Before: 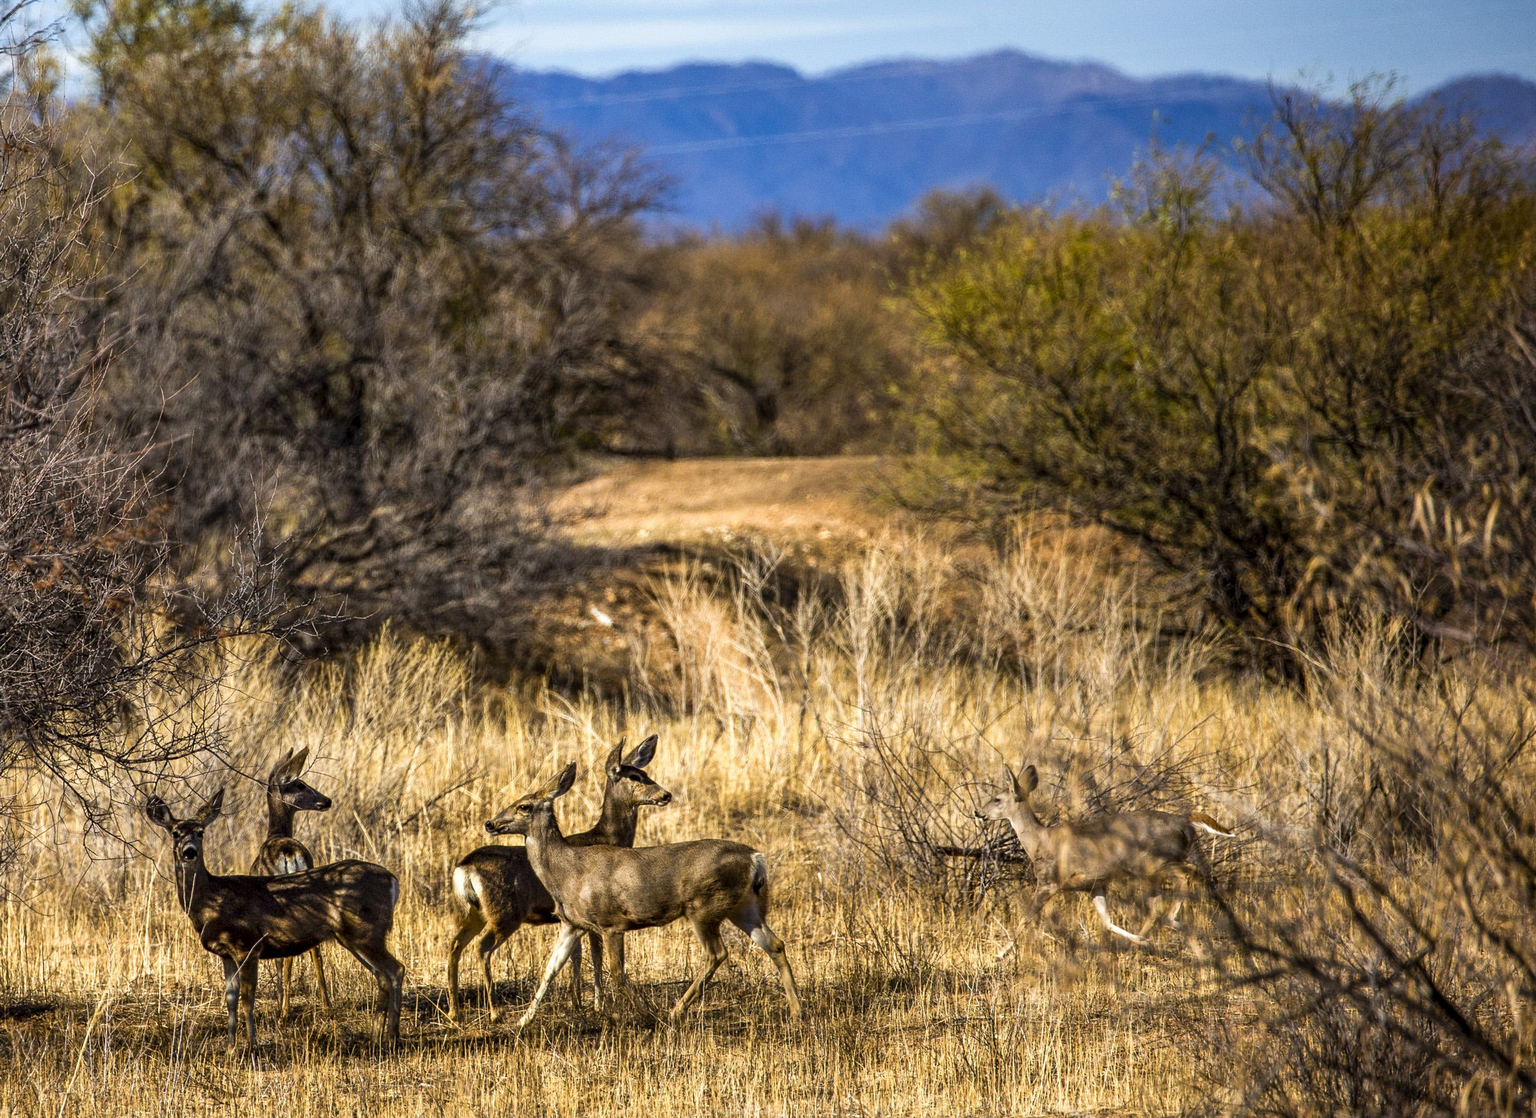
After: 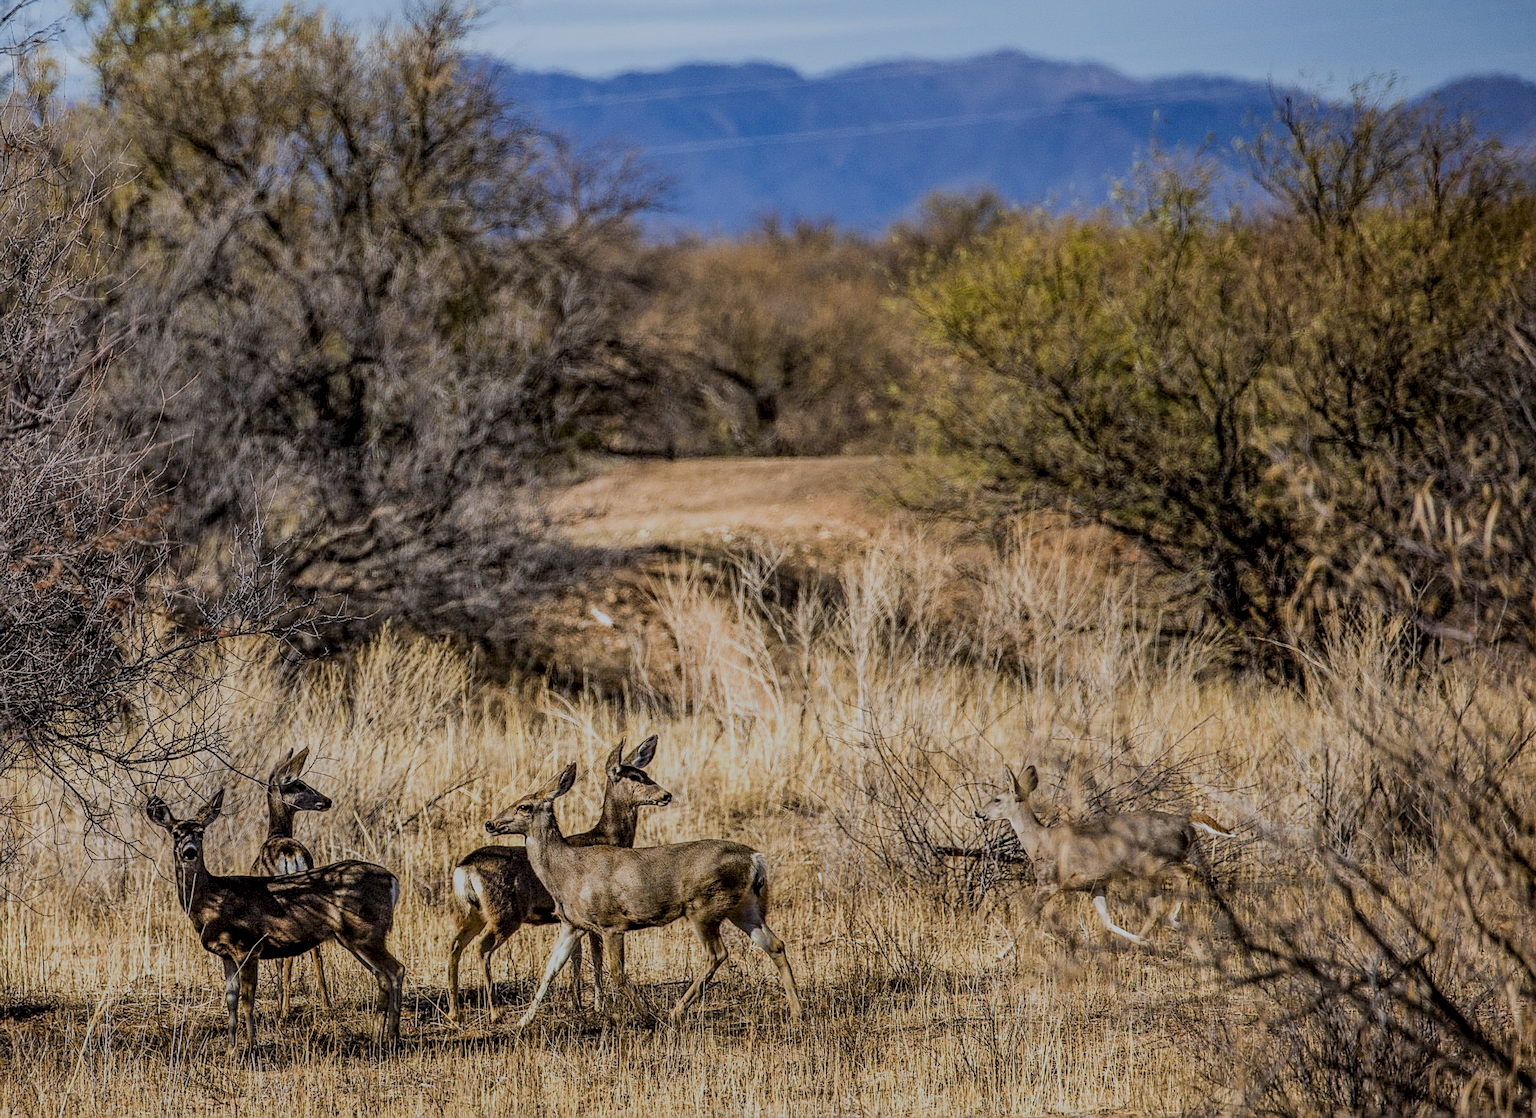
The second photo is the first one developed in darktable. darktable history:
local contrast: detail 130%
color correction: highlights a* -0.798, highlights b* -9.19
filmic rgb: black relative exposure -8.03 EV, white relative exposure 8 EV, threshold 5.94 EV, hardness 2.48, latitude 10.4%, contrast 0.721, highlights saturation mix 9.25%, shadows ↔ highlights balance 1.32%, contrast in shadows safe, enable highlight reconstruction true
sharpen: on, module defaults
